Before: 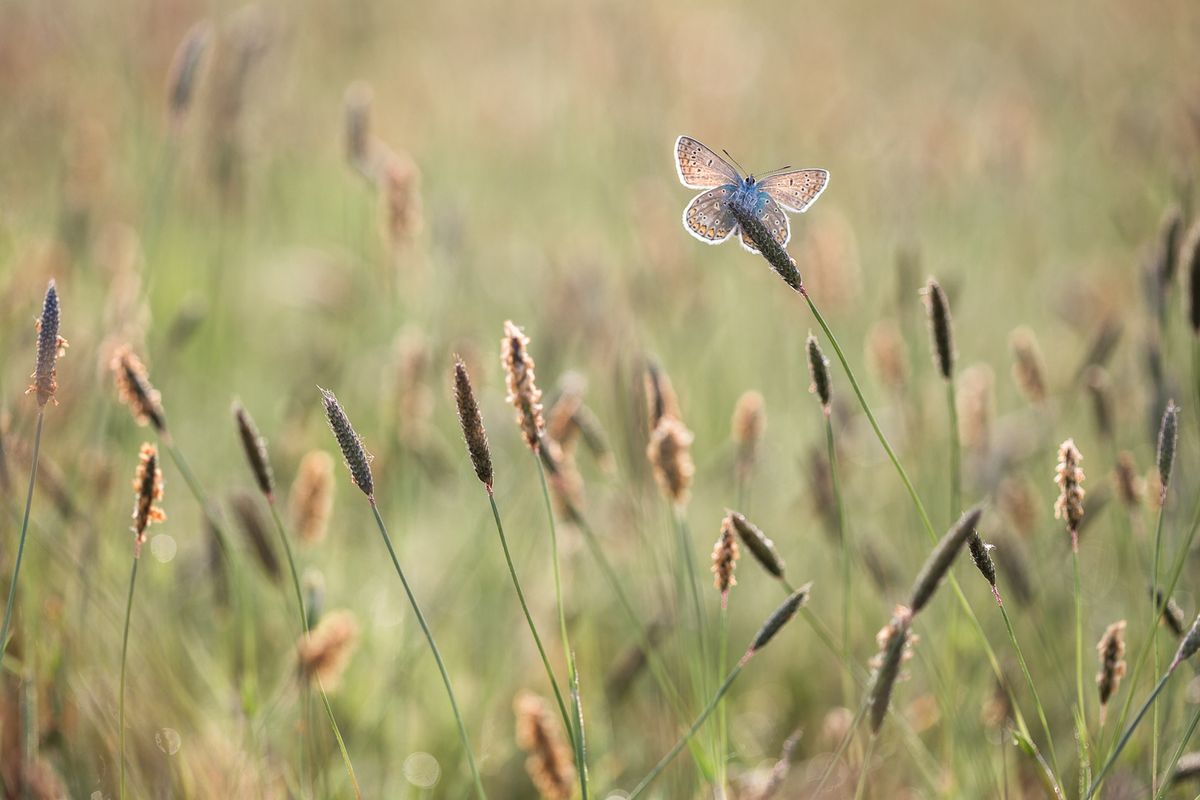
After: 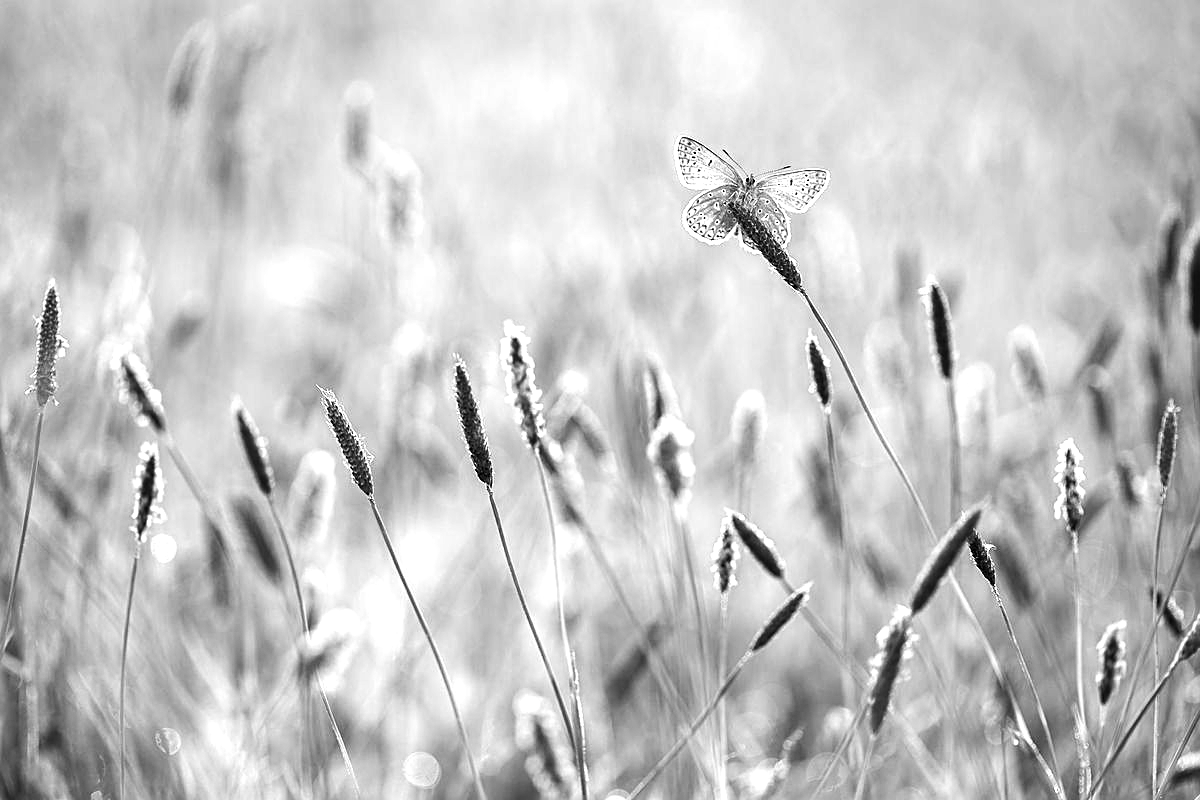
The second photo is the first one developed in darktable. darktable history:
monochrome: on, module defaults
sharpen: on, module defaults
exposure: compensate highlight preservation false
tone equalizer: -8 EV -1.08 EV, -7 EV -1.01 EV, -6 EV -0.867 EV, -5 EV -0.578 EV, -3 EV 0.578 EV, -2 EV 0.867 EV, -1 EV 1.01 EV, +0 EV 1.08 EV, edges refinement/feathering 500, mask exposure compensation -1.57 EV, preserve details no
